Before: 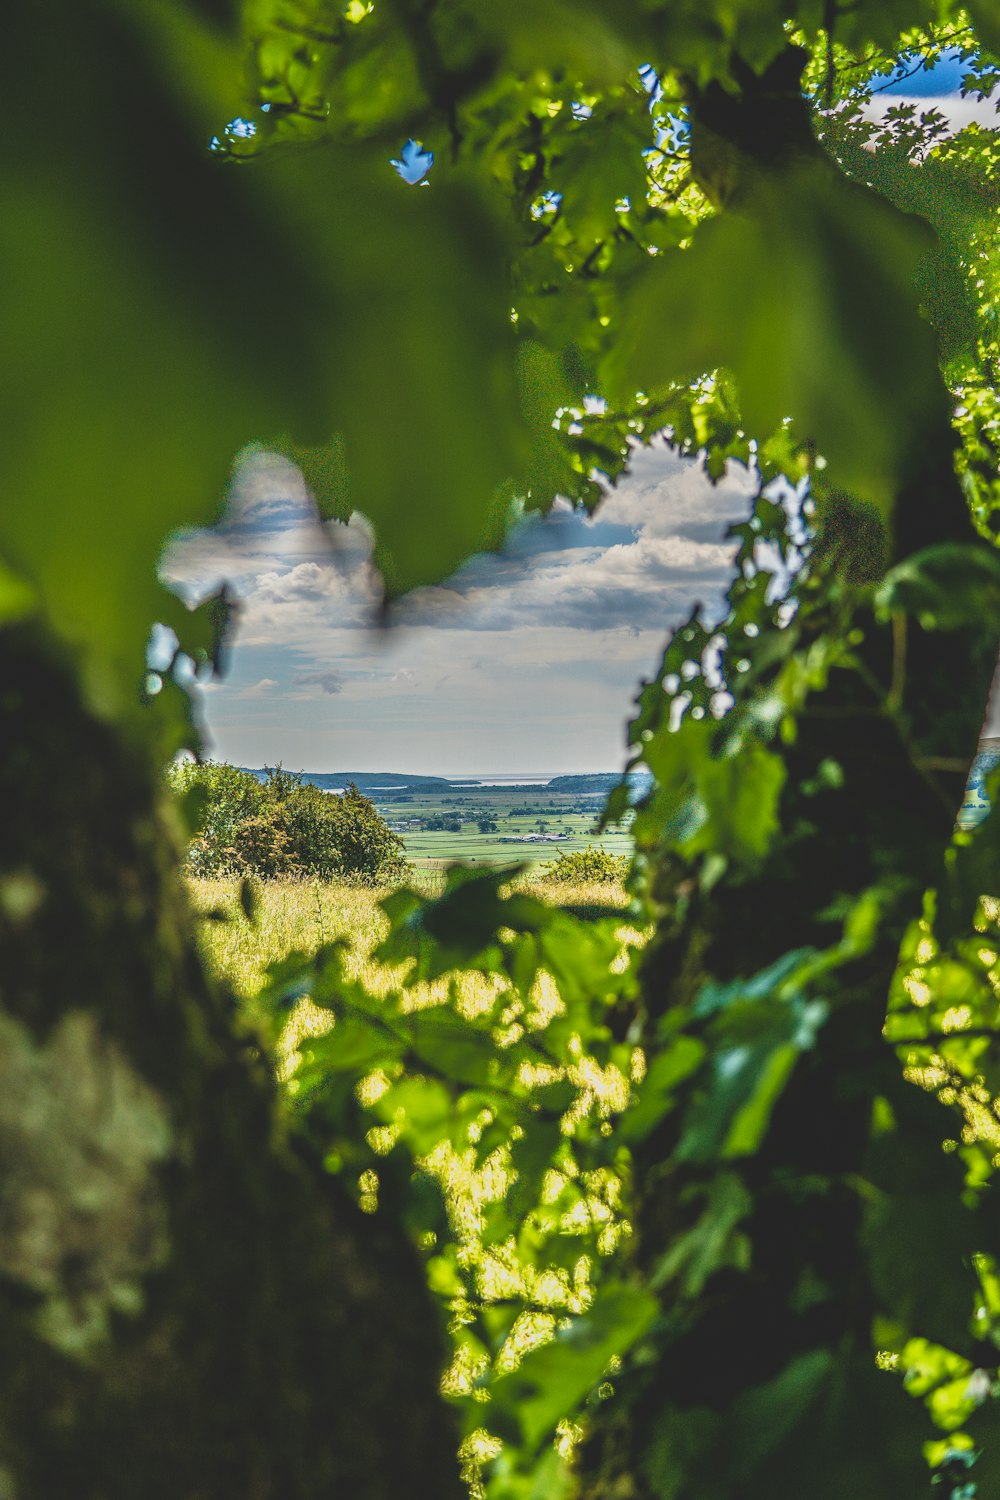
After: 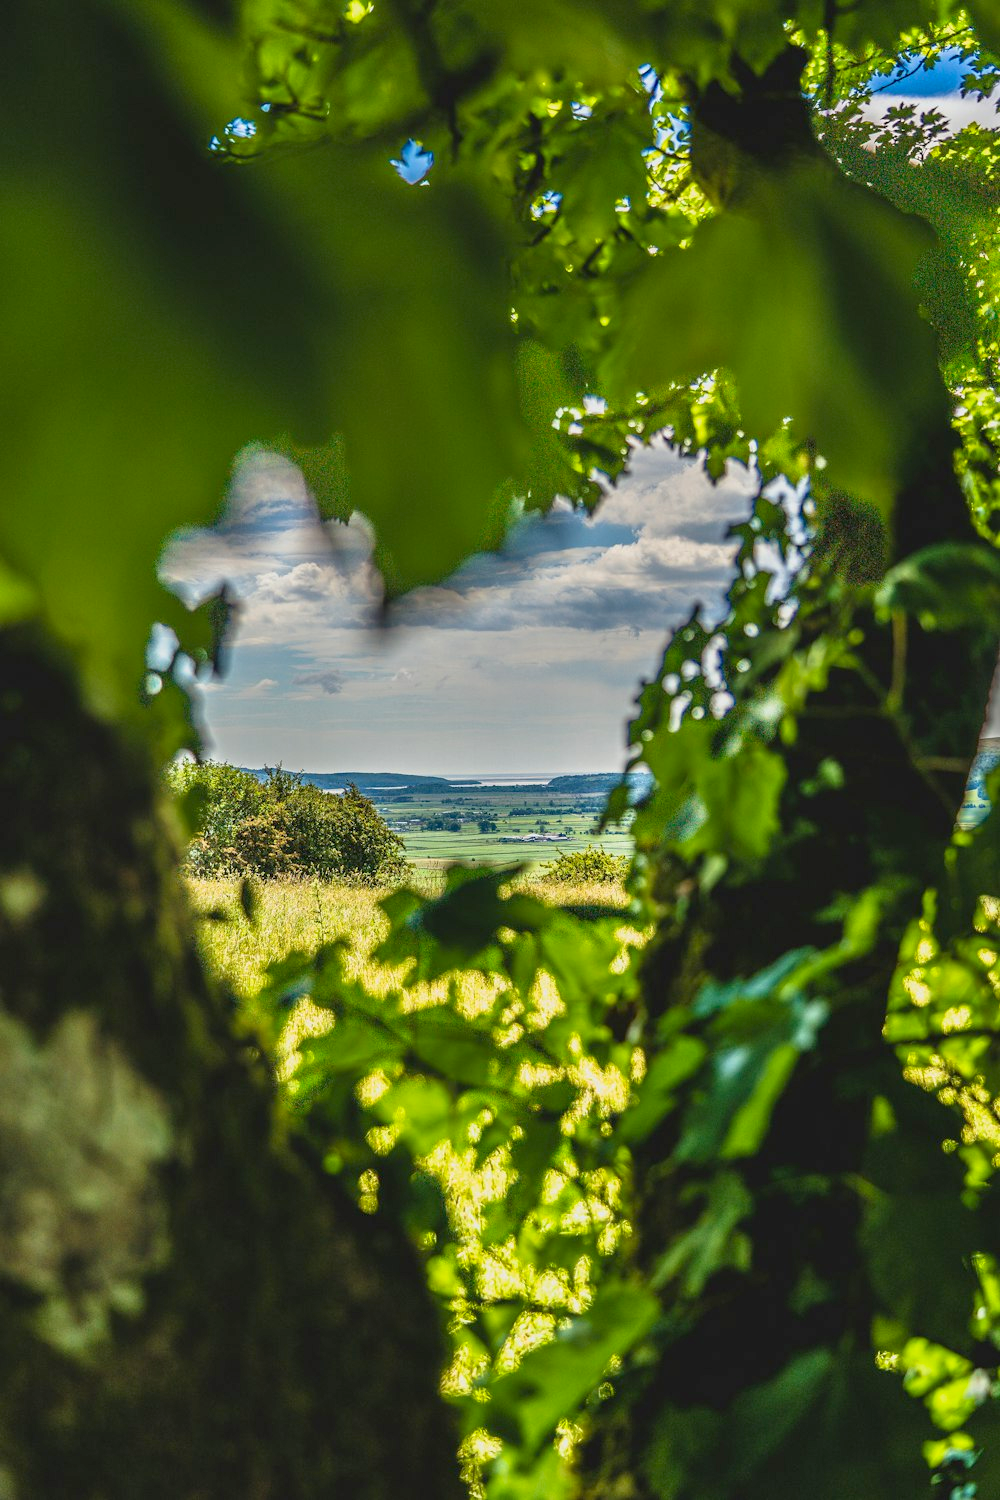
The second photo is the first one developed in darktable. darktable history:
color correction: highlights b* -0.062, saturation 1.06
shadows and highlights: shadows 24.16, highlights -76.69, soften with gaussian
exposure: black level correction 0.009, exposure 0.116 EV, compensate highlight preservation false
